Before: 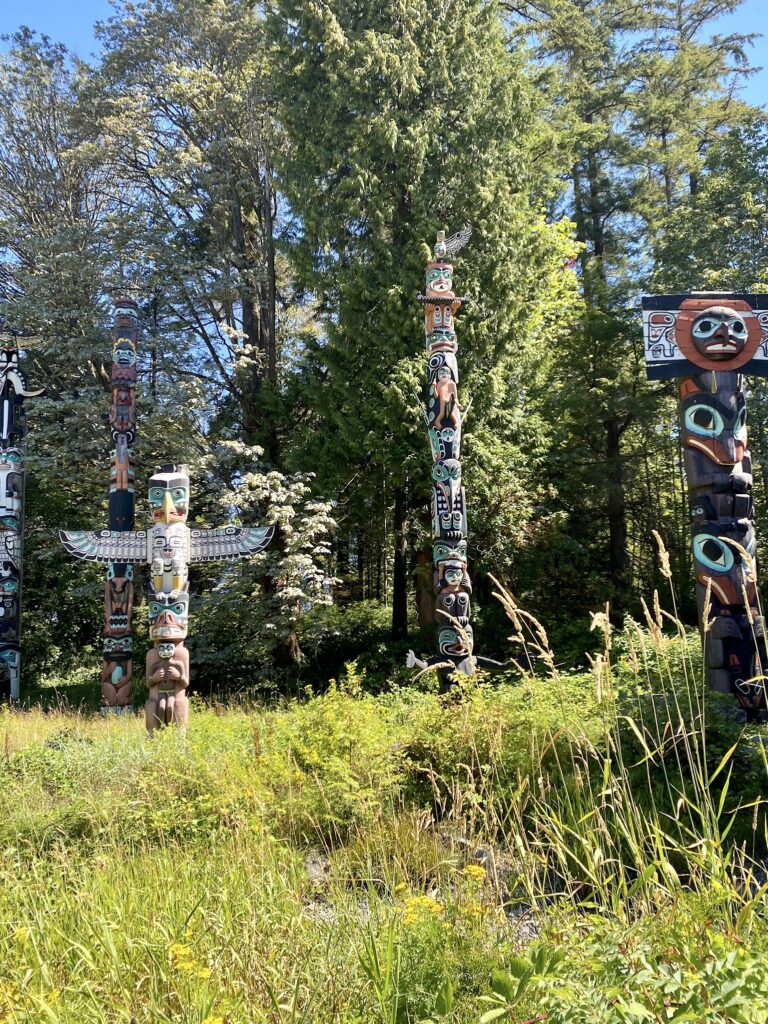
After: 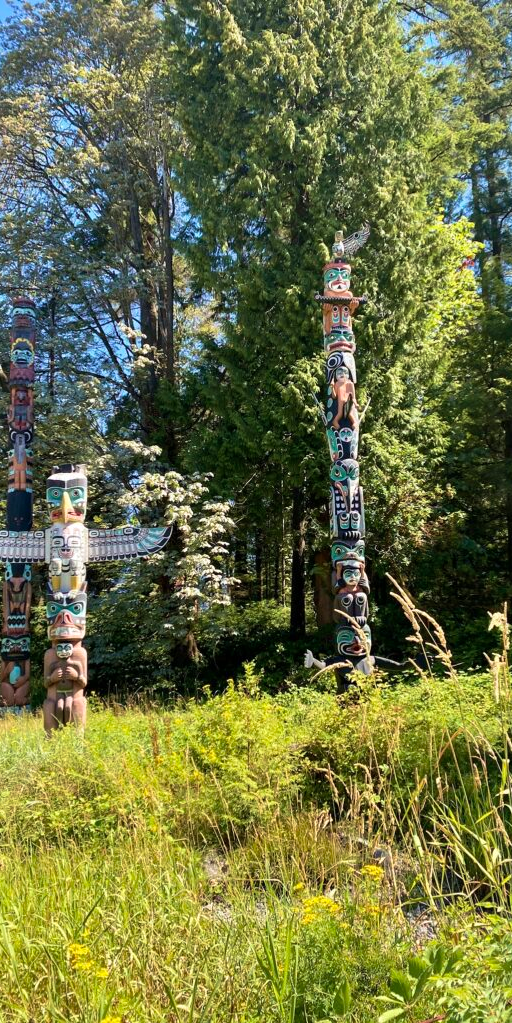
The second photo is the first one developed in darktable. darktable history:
crop and rotate: left 13.36%, right 19.963%
base curve: curves: ch0 [(0, 0) (0.303, 0.277) (1, 1)], preserve colors none
velvia: on, module defaults
